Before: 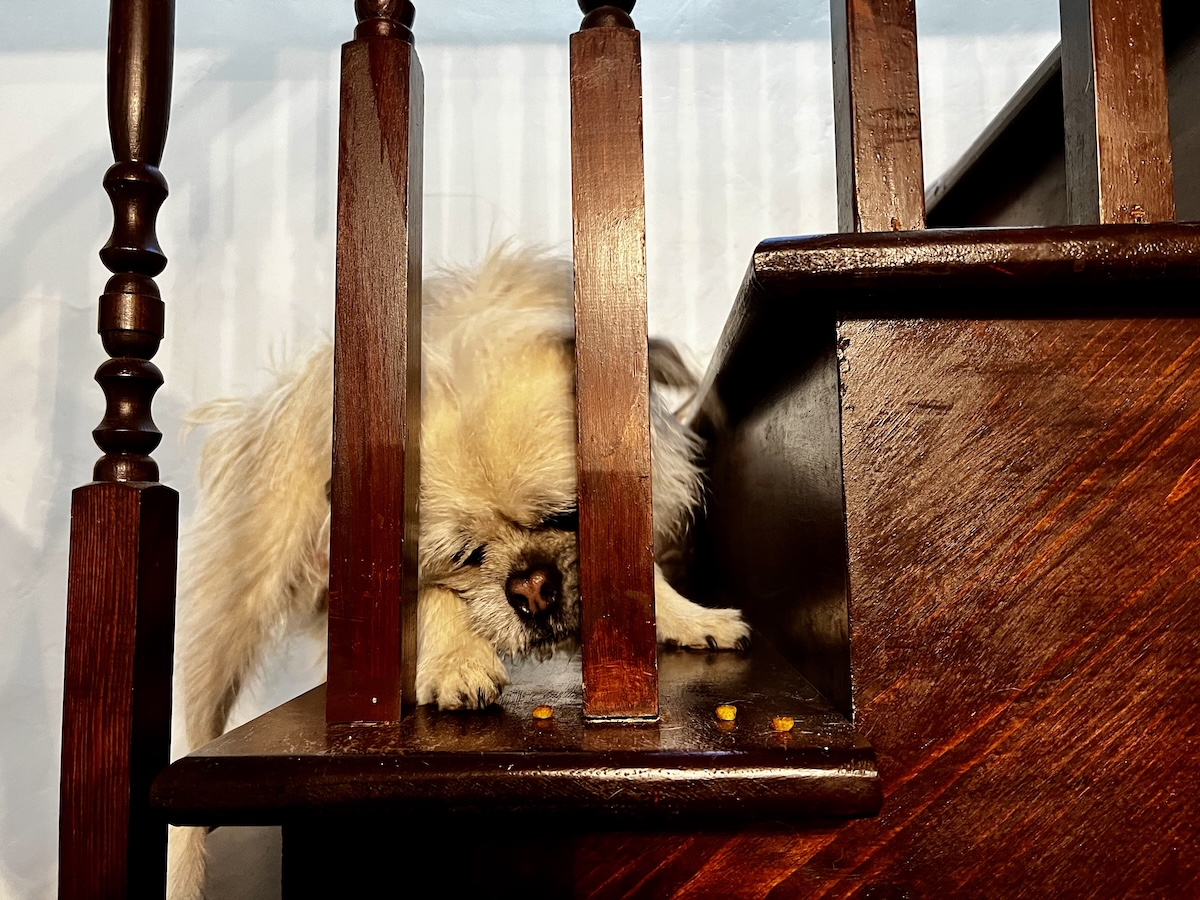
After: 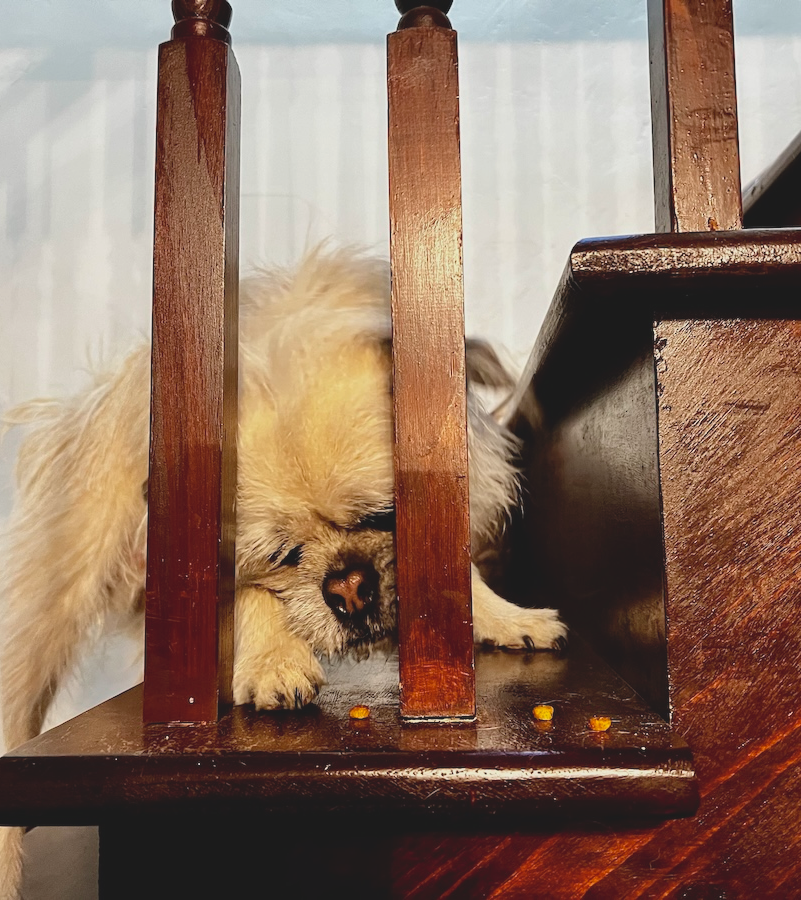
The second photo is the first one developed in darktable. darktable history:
crop and rotate: left 15.33%, right 17.865%
contrast brightness saturation: contrast -0.162, brightness 0.04, saturation -0.116
